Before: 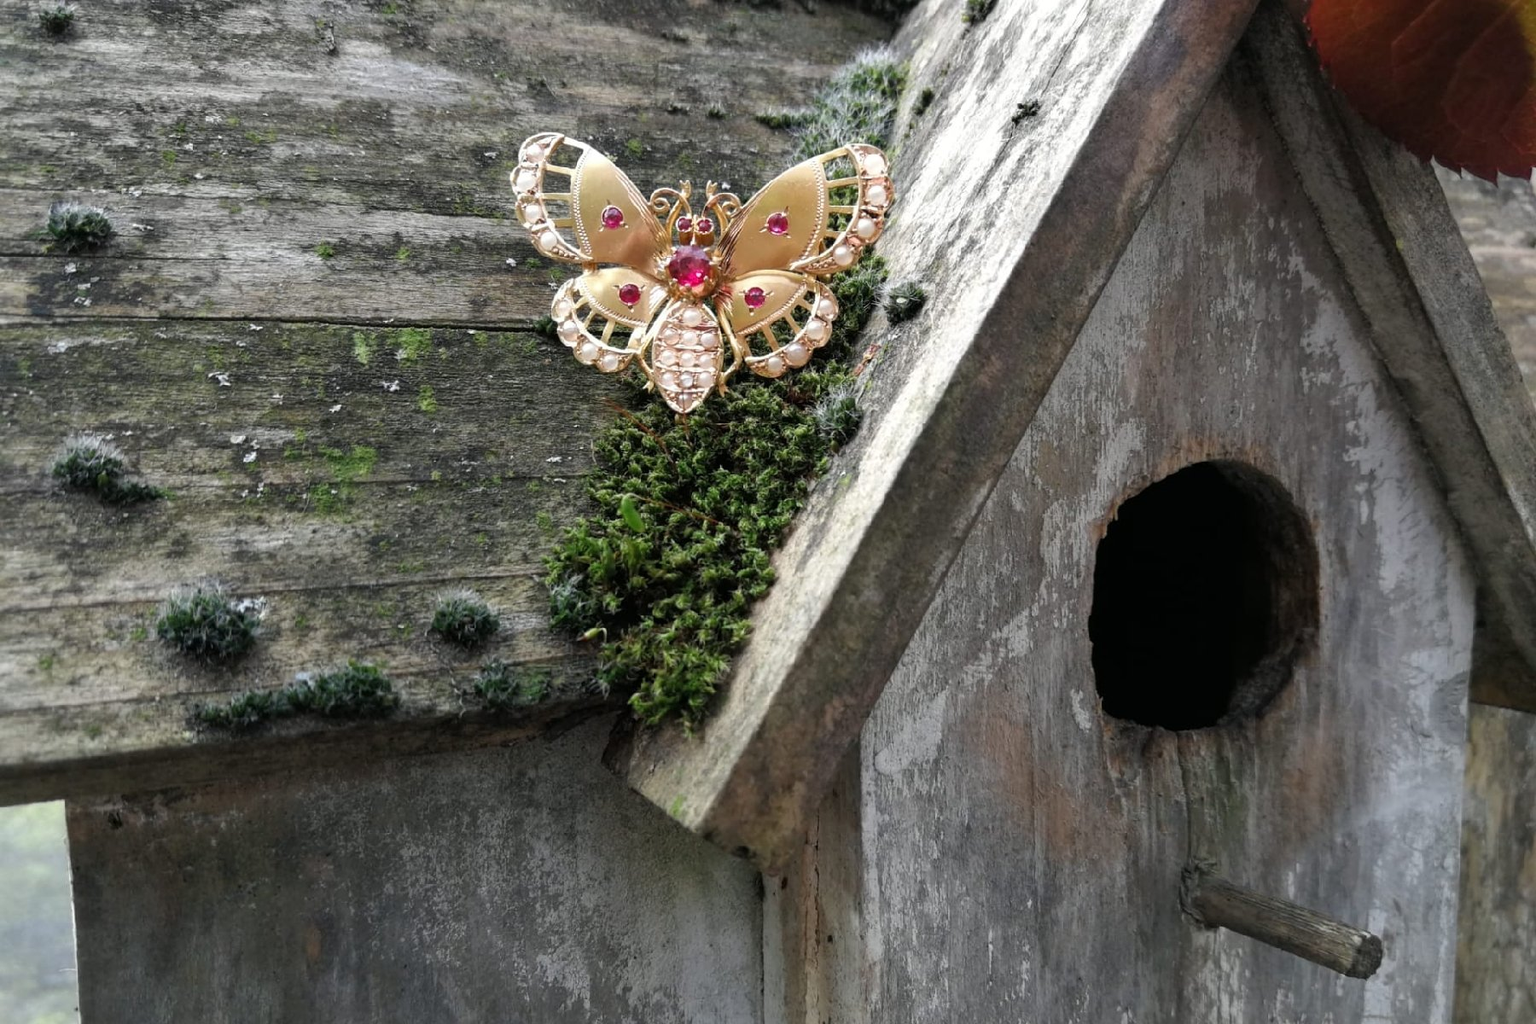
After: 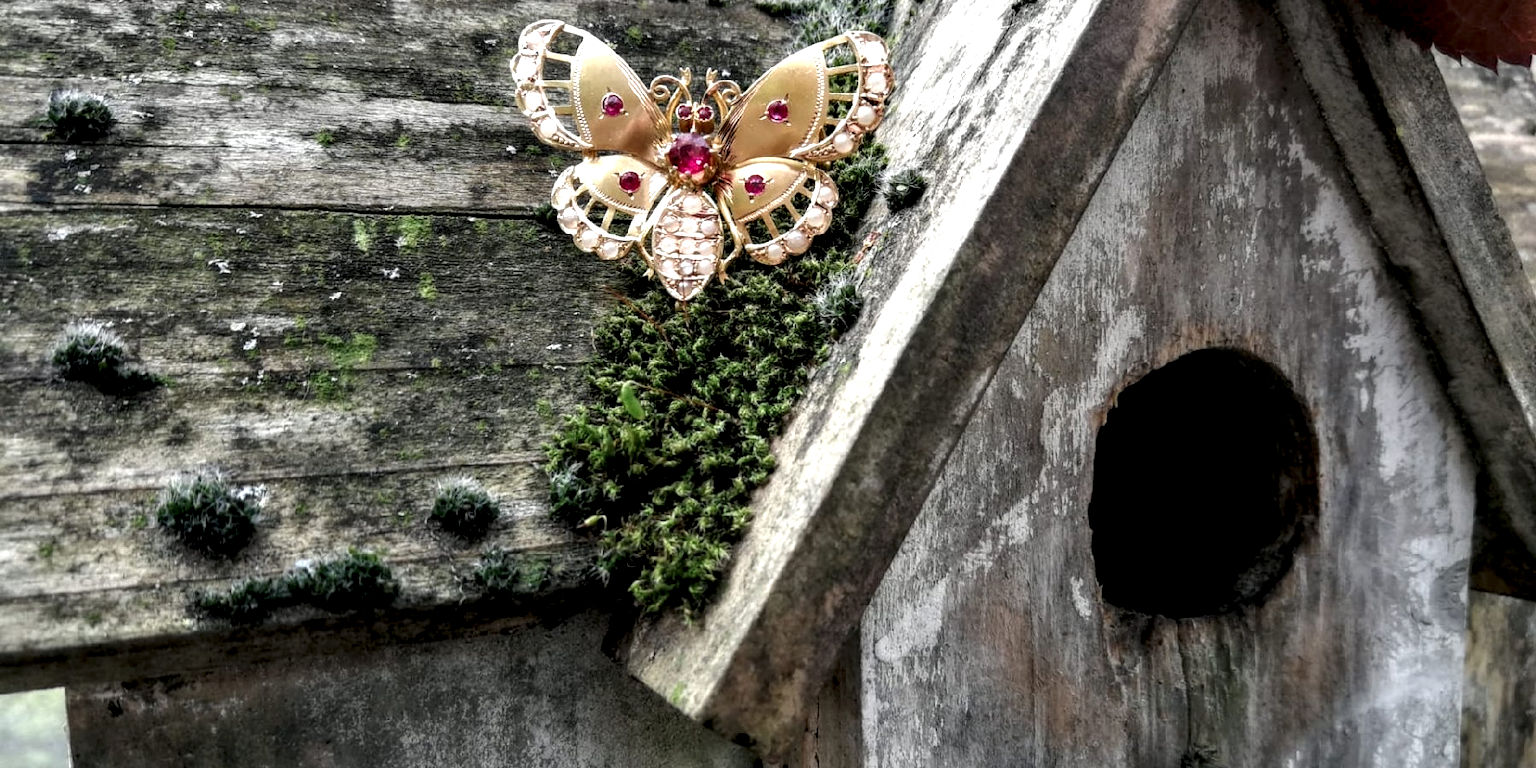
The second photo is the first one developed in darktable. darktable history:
contrast equalizer: y [[0.514, 0.573, 0.581, 0.508, 0.5, 0.5], [0.5 ×6], [0.5 ×6], [0 ×6], [0 ×6]]
crop: top 11.038%, bottom 13.962%
local contrast: highlights 60%, shadows 60%, detail 160%
